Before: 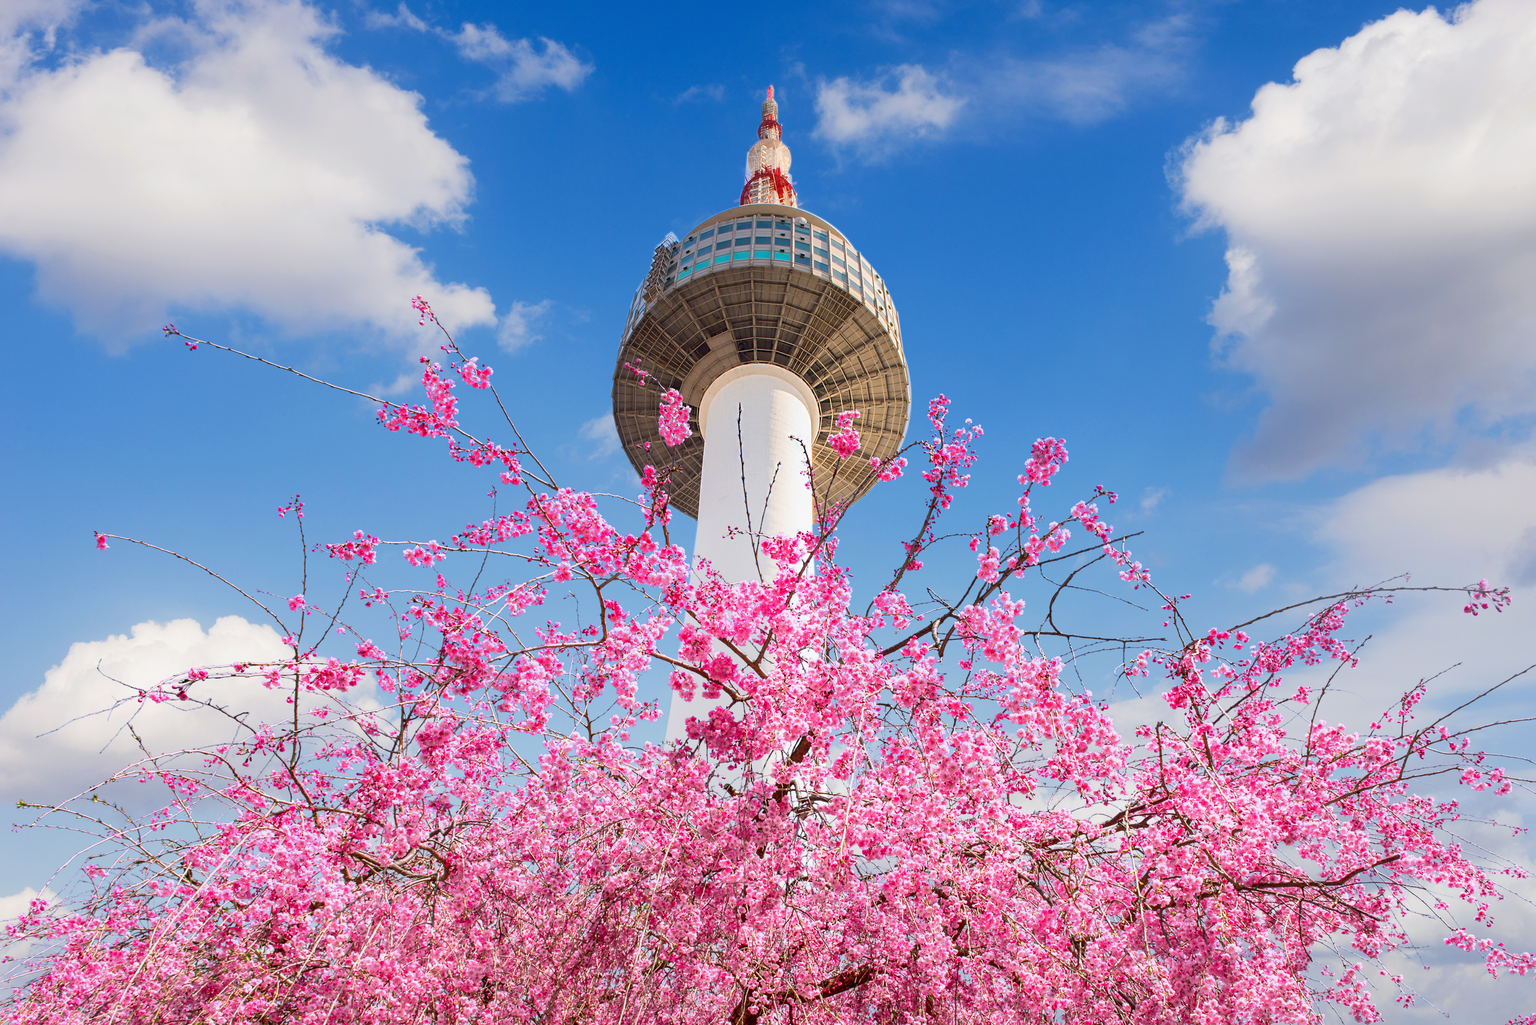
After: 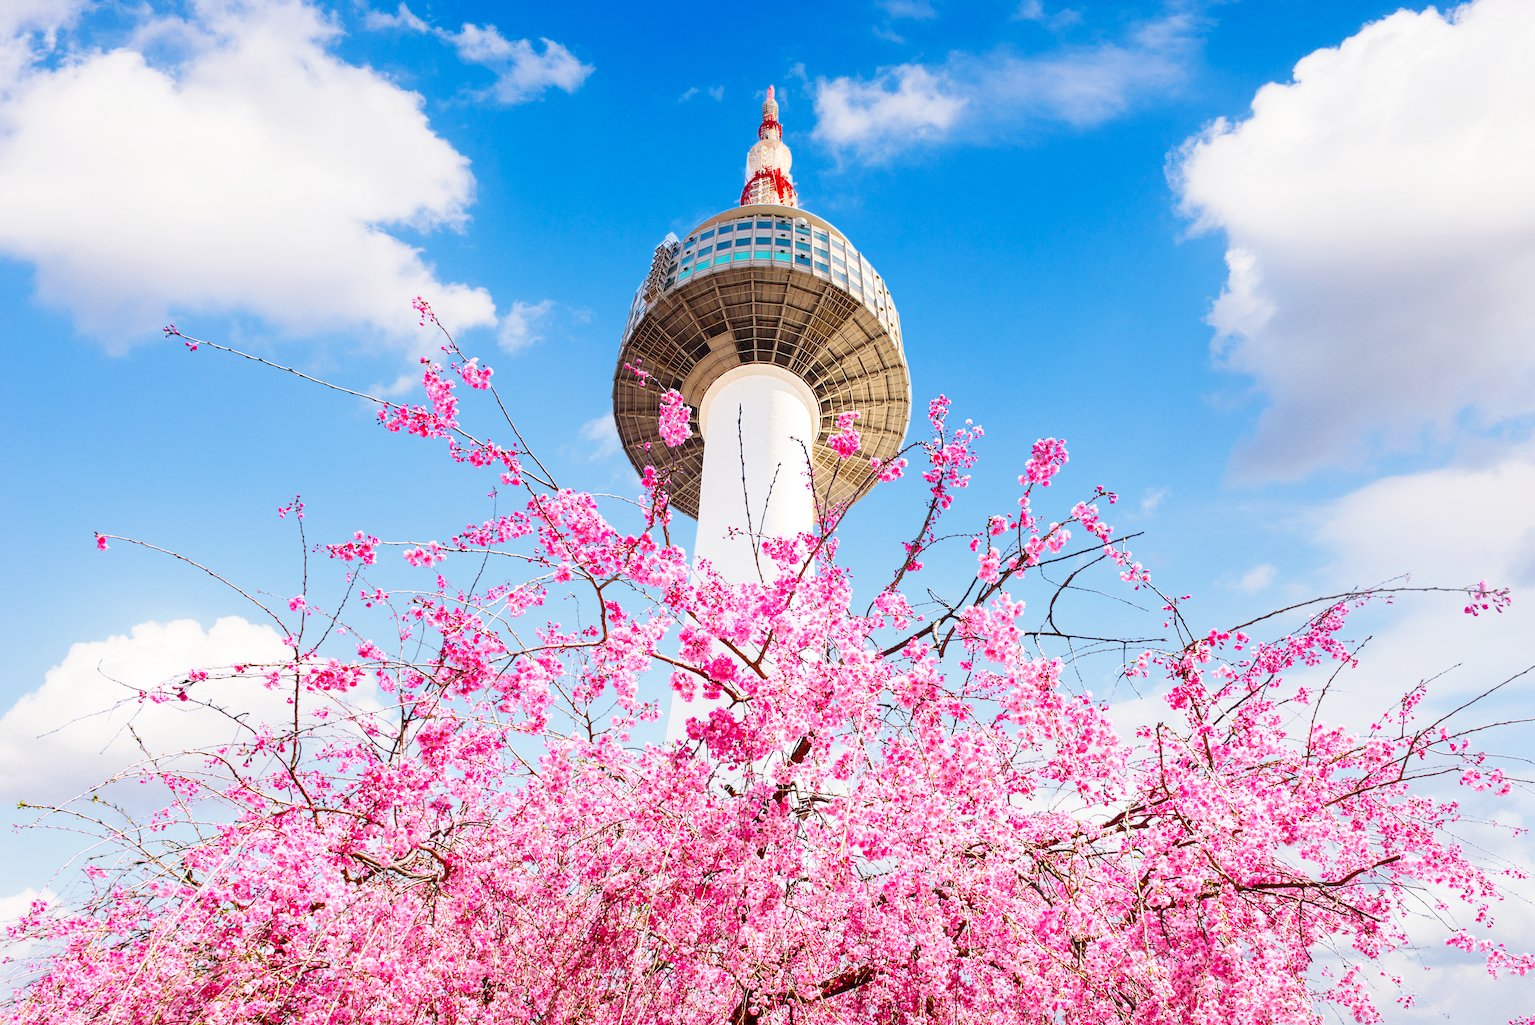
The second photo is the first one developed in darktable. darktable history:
exposure: exposure 0.153 EV, compensate highlight preservation false
base curve: curves: ch0 [(0, 0) (0.036, 0.025) (0.121, 0.166) (0.206, 0.329) (0.605, 0.79) (1, 1)], preserve colors none
